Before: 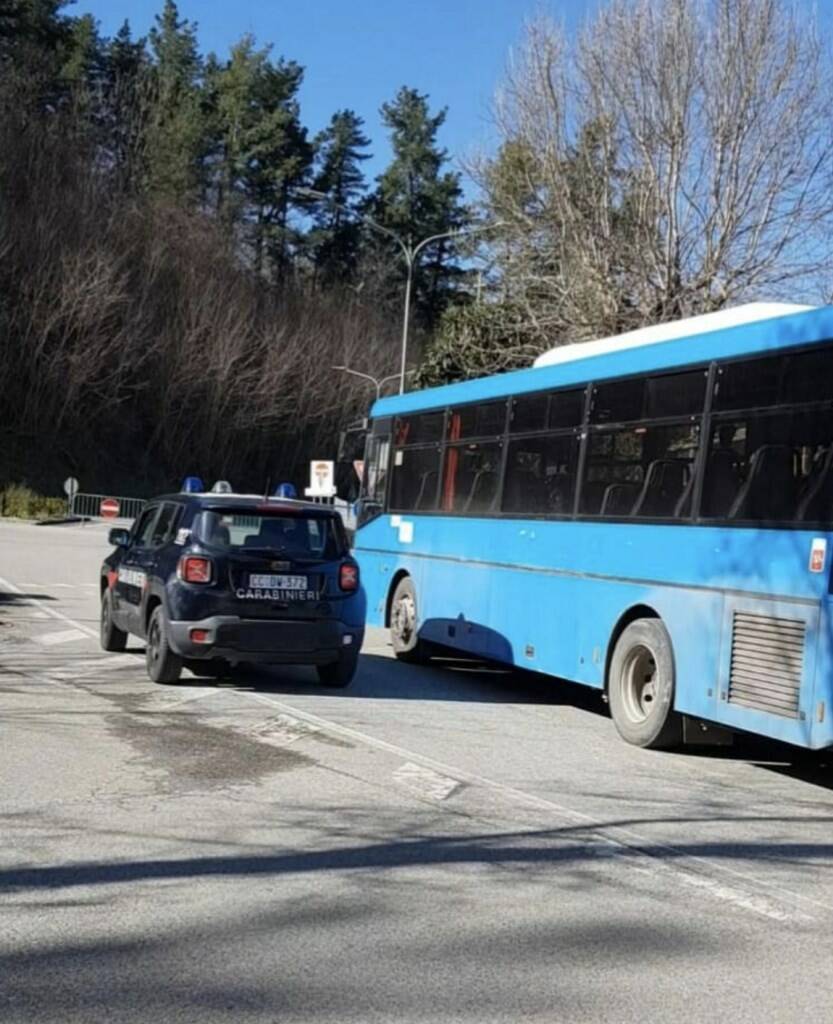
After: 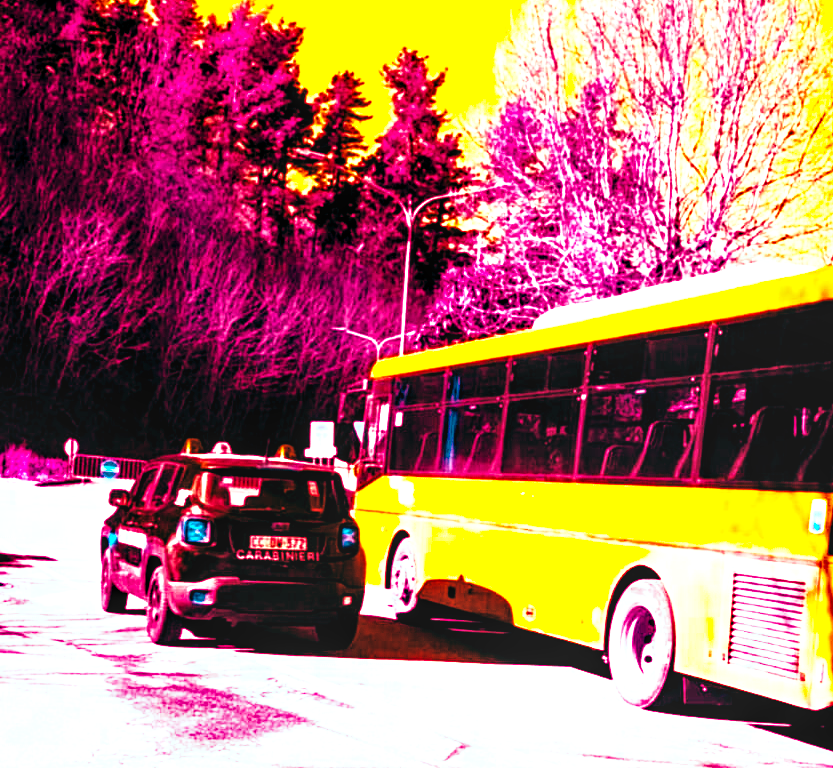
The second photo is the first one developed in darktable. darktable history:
color balance rgb: shadows lift › luminance -18.76%, shadows lift › chroma 35.44%, power › luminance -3.76%, power › hue 142.17°, highlights gain › chroma 7.5%, highlights gain › hue 184.75°, global offset › luminance -0.52%, global offset › chroma 0.91%, global offset › hue 173.36°, shadows fall-off 300%, white fulcrum 2 EV, highlights fall-off 300%, linear chroma grading › shadows 17.19%, linear chroma grading › highlights 61.12%, linear chroma grading › global chroma 50%, hue shift -150.52°, perceptual brilliance grading › global brilliance 12%, mask middle-gray fulcrum 100%, contrast gray fulcrum 38.43%, contrast 35.15%, saturation formula JzAzBz (2021)
local contrast: detail 130%
base curve: curves: ch0 [(0, 0) (0.028, 0.03) (0.121, 0.232) (0.46, 0.748) (0.859, 0.968) (1, 1)], preserve colors none
exposure: exposure 2 EV, compensate highlight preservation false
tone equalizer: -8 EV 0.25 EV, -7 EV 0.417 EV, -6 EV 0.417 EV, -5 EV 0.25 EV, -3 EV -0.25 EV, -2 EV -0.417 EV, -1 EV -0.417 EV, +0 EV -0.25 EV, edges refinement/feathering 500, mask exposure compensation -1.57 EV, preserve details guided filter
haze removal: compatibility mode true, adaptive false
crop: top 3.857%, bottom 21.132%
